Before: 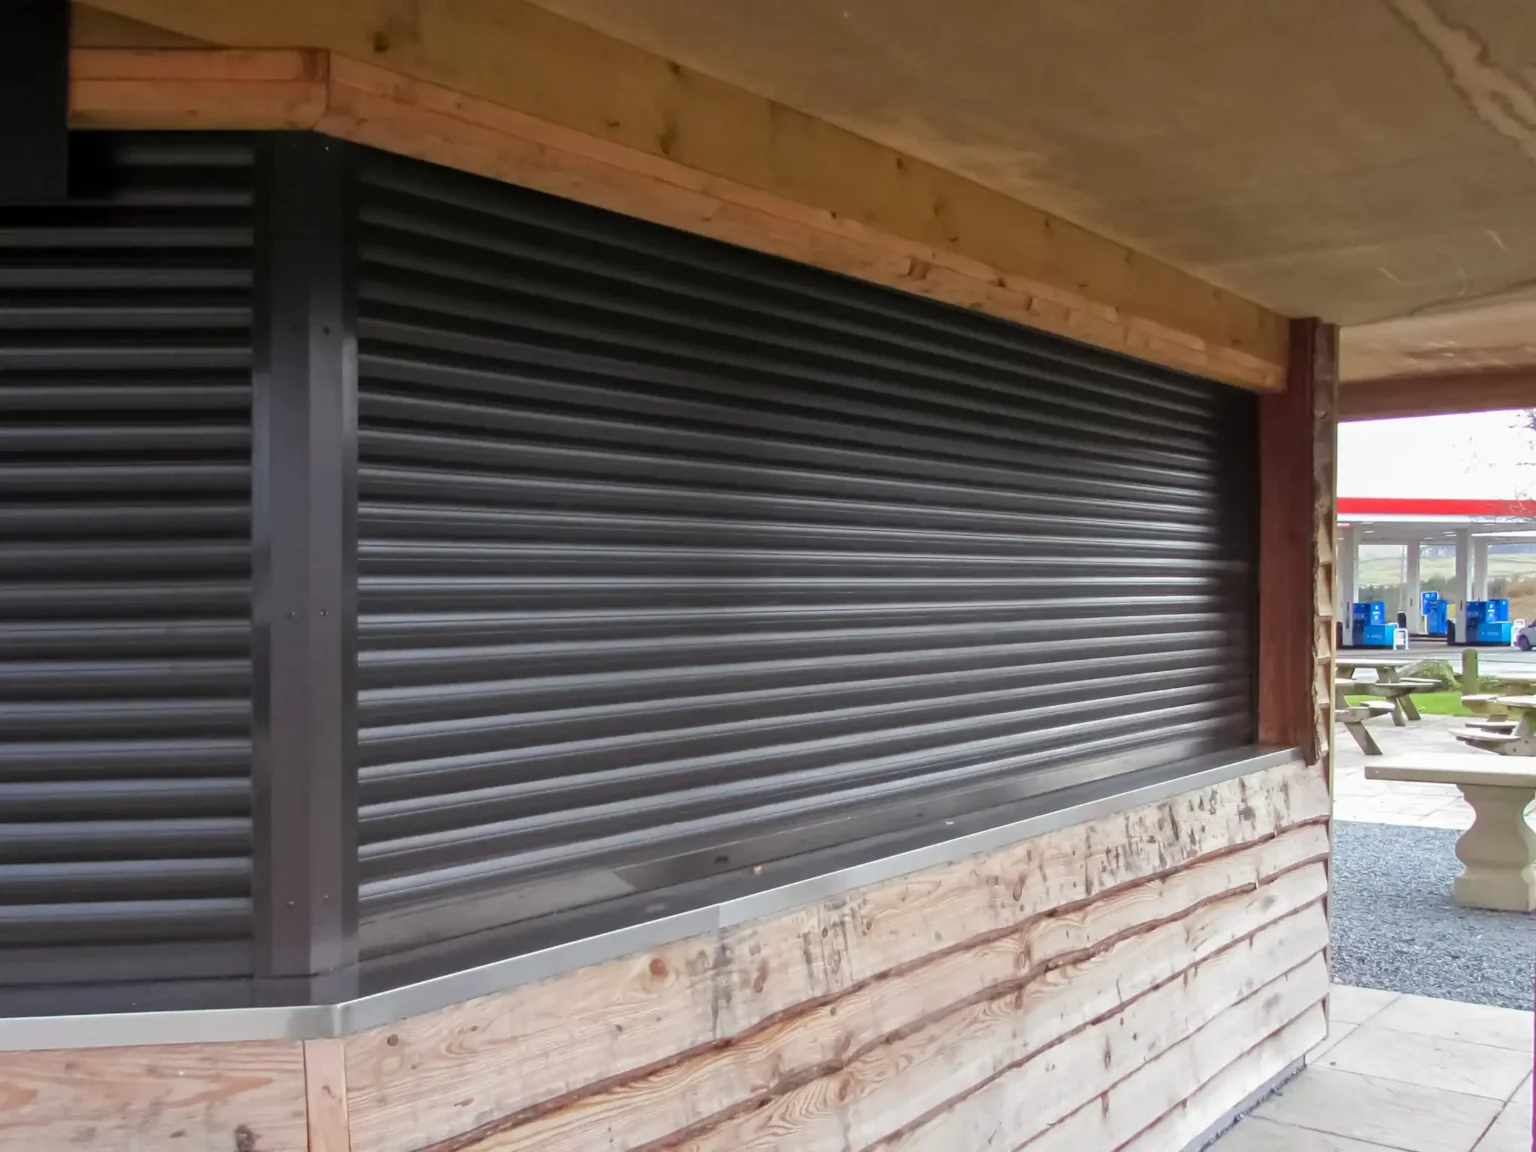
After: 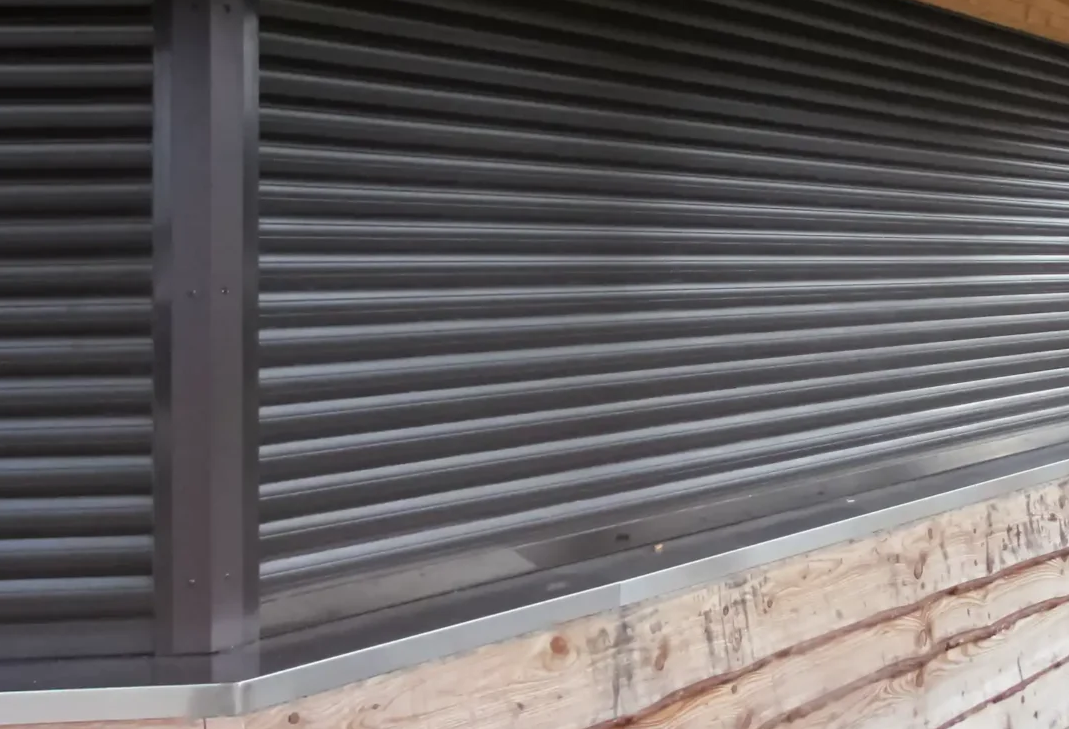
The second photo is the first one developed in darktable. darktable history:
crop: left 6.469%, top 27.97%, right 23.919%, bottom 8.699%
